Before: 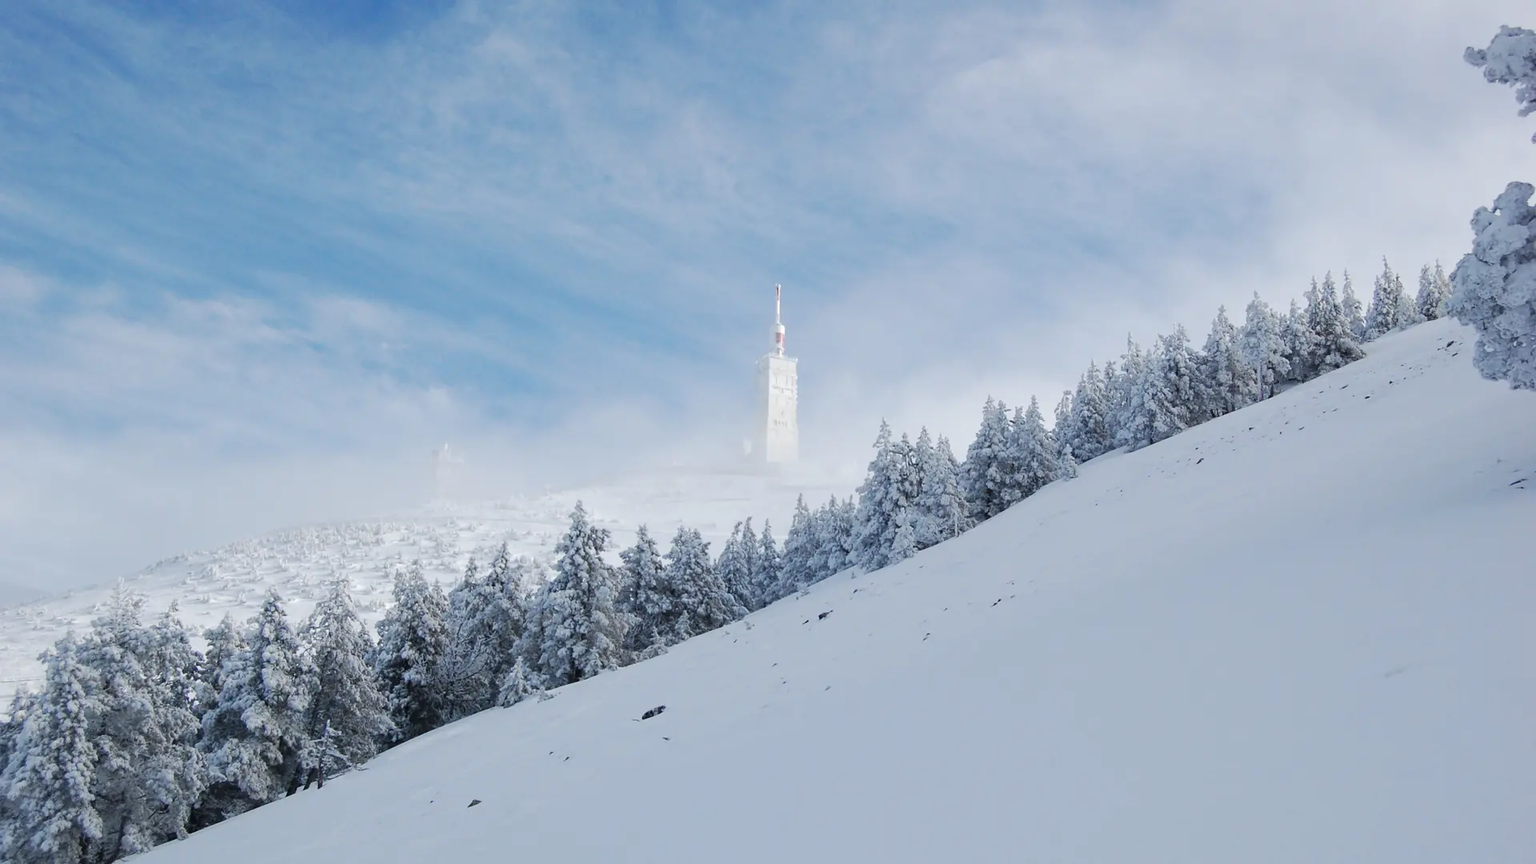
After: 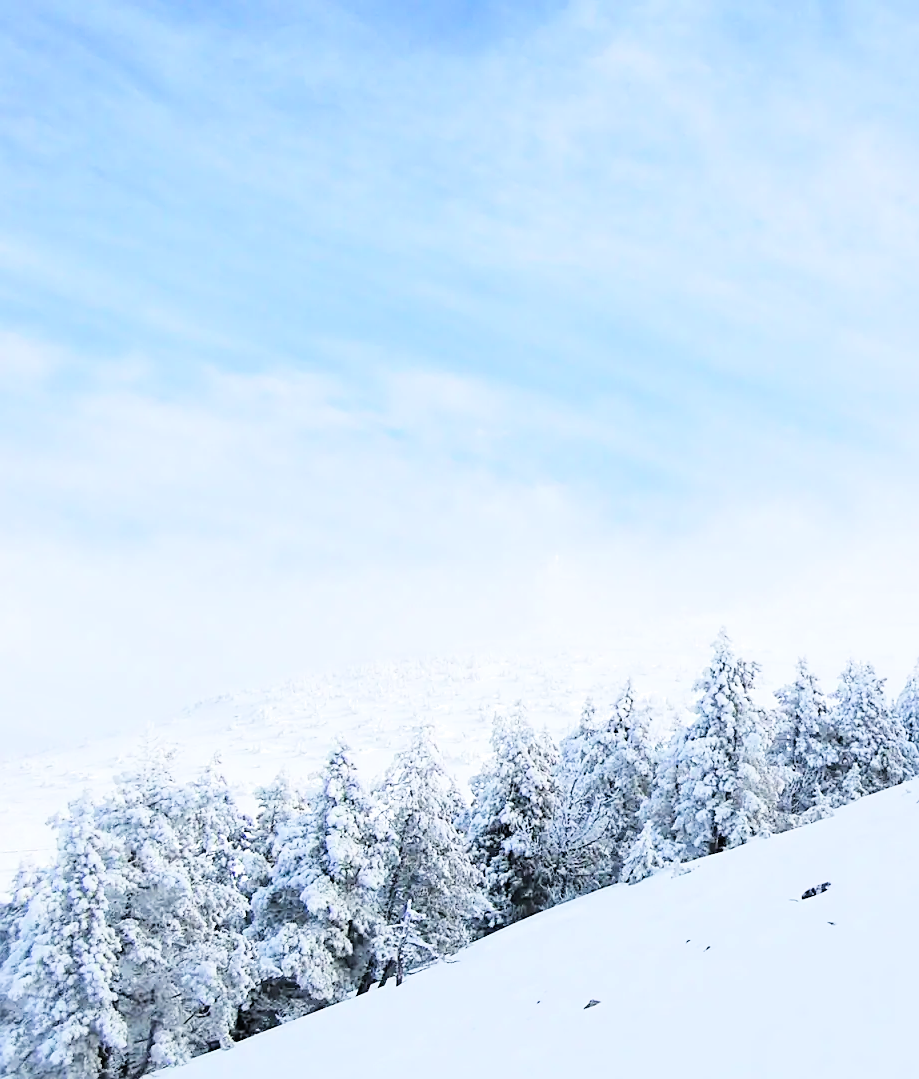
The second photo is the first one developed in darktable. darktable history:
crop and rotate: left 0.058%, top 0%, right 52.057%
contrast brightness saturation: contrast 0.027, brightness 0.066, saturation 0.124
filmic rgb: black relative exposure -5.05 EV, white relative exposure 3.98 EV, threshold 5.97 EV, hardness 2.88, contrast 1.196, enable highlight reconstruction true
exposure: black level correction 0.001, exposure 1.821 EV, compensate highlight preservation false
color zones: curves: ch2 [(0, 0.5) (0.143, 0.5) (0.286, 0.489) (0.415, 0.421) (0.571, 0.5) (0.714, 0.5) (0.857, 0.5) (1, 0.5)]
sharpen: on, module defaults
